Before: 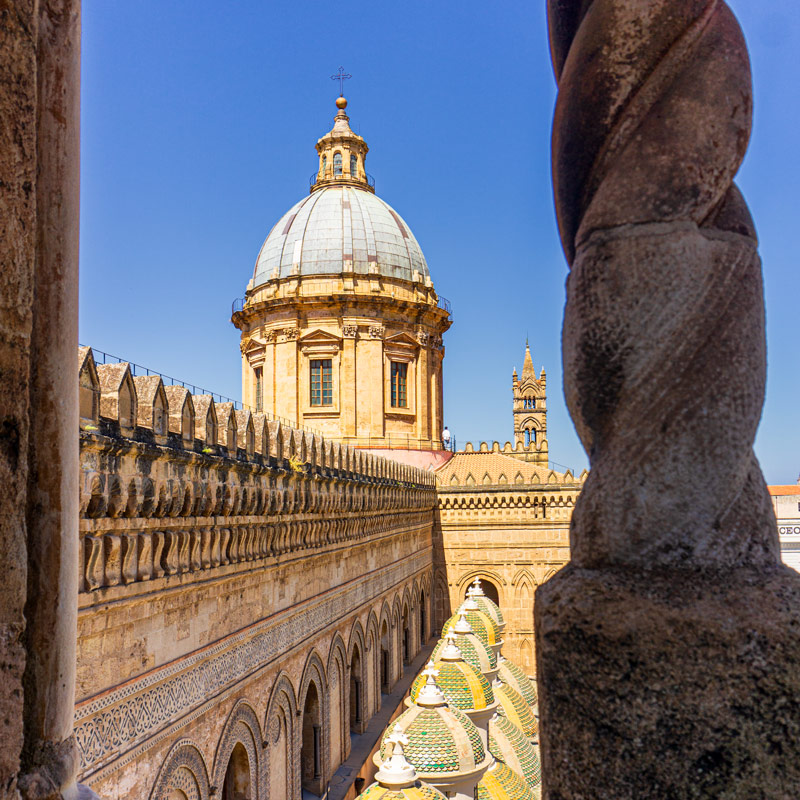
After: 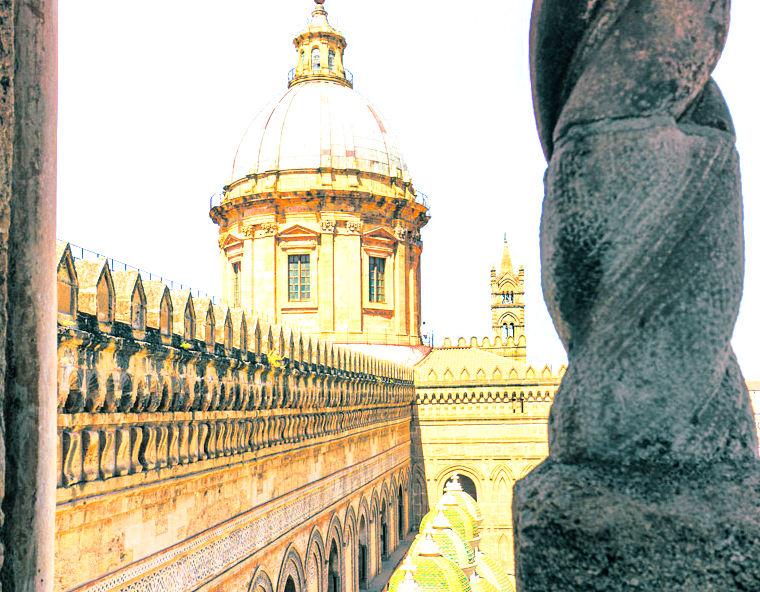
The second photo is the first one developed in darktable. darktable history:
exposure: black level correction 0, exposure 1.1 EV, compensate highlight preservation false
crop and rotate: left 2.991%, top 13.302%, right 1.981%, bottom 12.636%
split-toning: shadows › hue 186.43°, highlights › hue 49.29°, compress 30.29%
tone curve: curves: ch0 [(0, 0) (0.062, 0.037) (0.142, 0.138) (0.359, 0.419) (0.469, 0.544) (0.634, 0.722) (0.839, 0.909) (0.998, 0.978)]; ch1 [(0, 0) (0.437, 0.408) (0.472, 0.47) (0.502, 0.503) (0.527, 0.523) (0.559, 0.573) (0.608, 0.665) (0.669, 0.748) (0.859, 0.899) (1, 1)]; ch2 [(0, 0) (0.33, 0.301) (0.421, 0.443) (0.473, 0.498) (0.502, 0.5) (0.535, 0.531) (0.575, 0.603) (0.608, 0.667) (1, 1)], color space Lab, independent channels, preserve colors none
